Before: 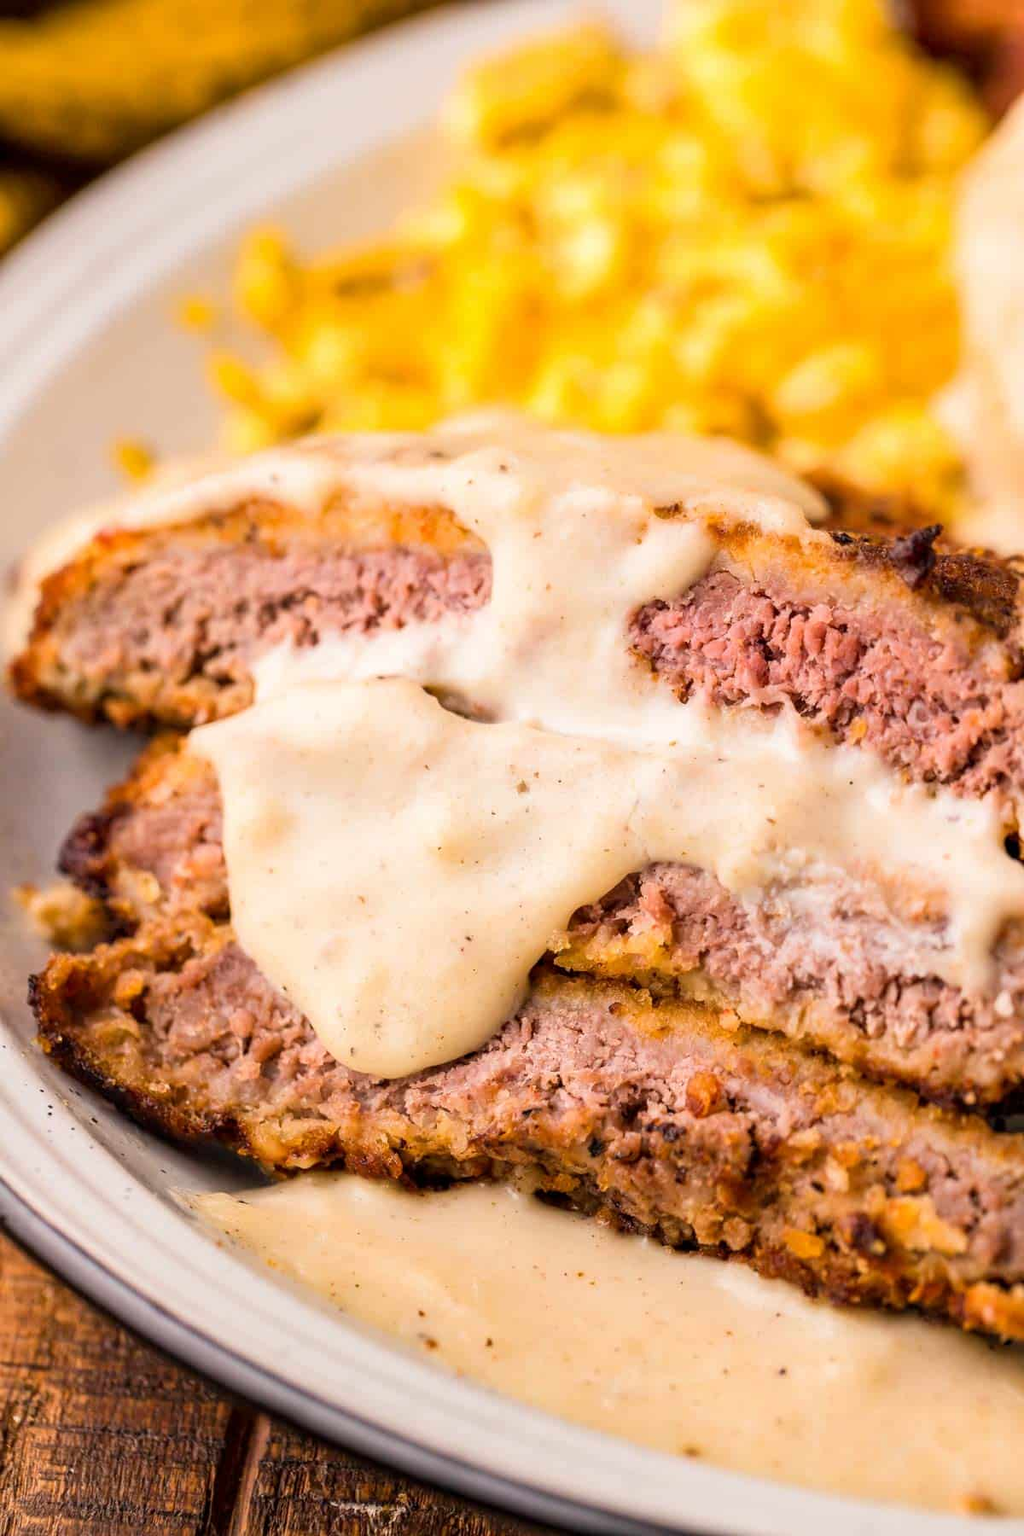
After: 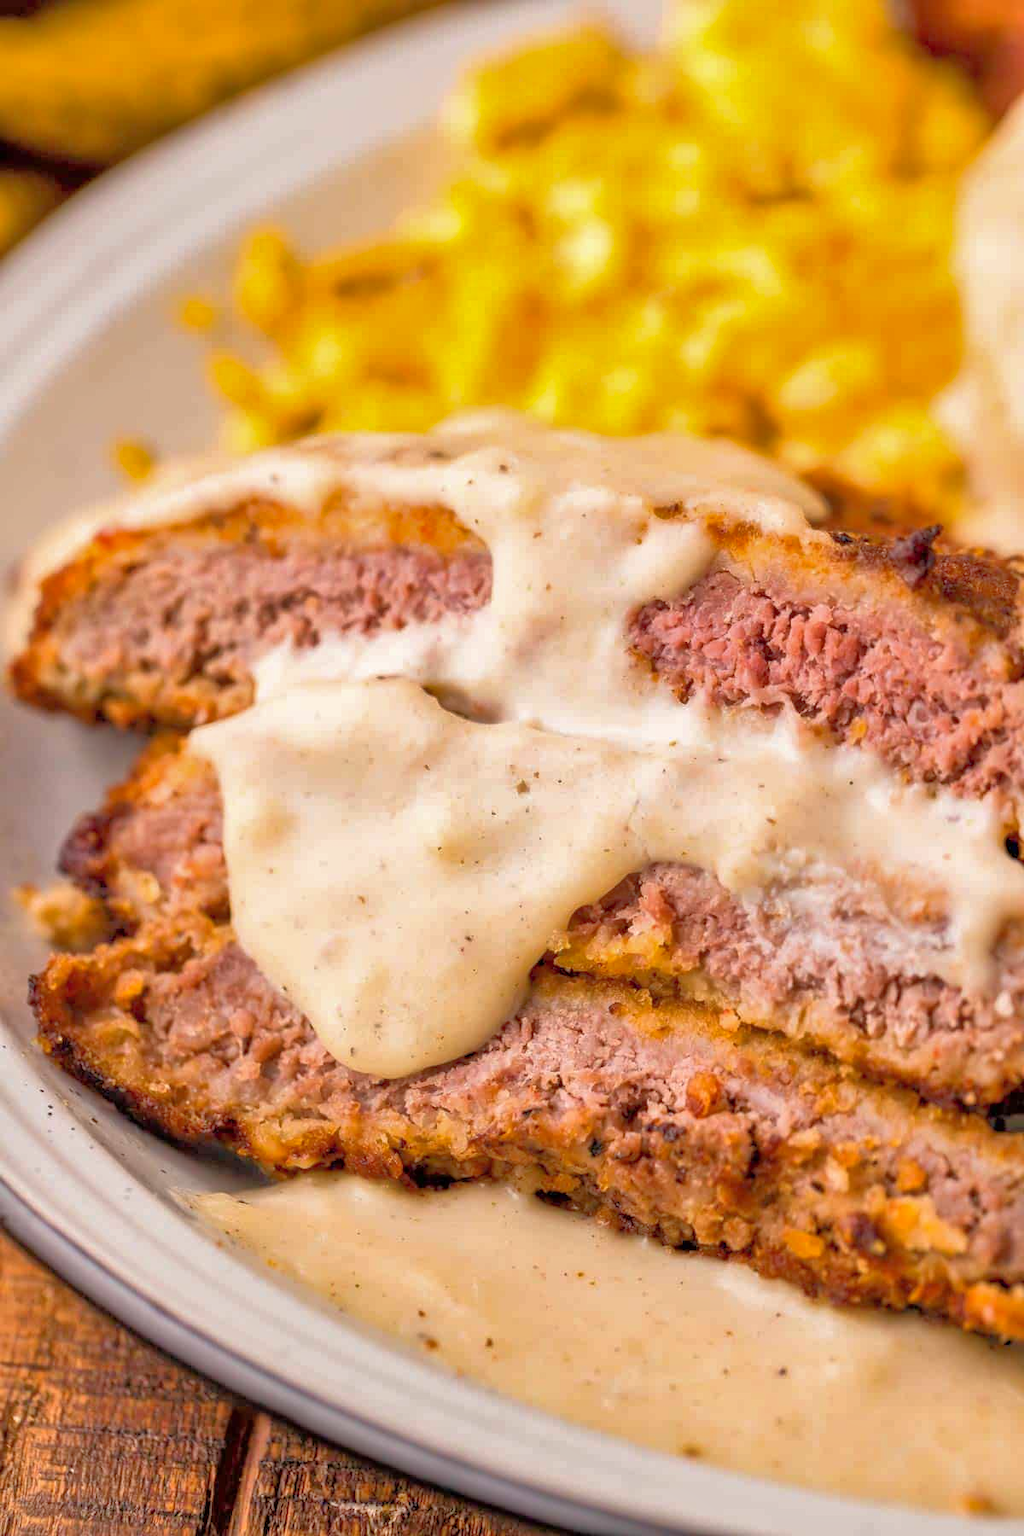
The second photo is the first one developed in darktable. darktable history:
shadows and highlights: on, module defaults
tone equalizer: -7 EV 0.161 EV, -6 EV 0.611 EV, -5 EV 1.13 EV, -4 EV 1.31 EV, -3 EV 1.18 EV, -2 EV 0.6 EV, -1 EV 0.162 EV
exposure: compensate highlight preservation false
